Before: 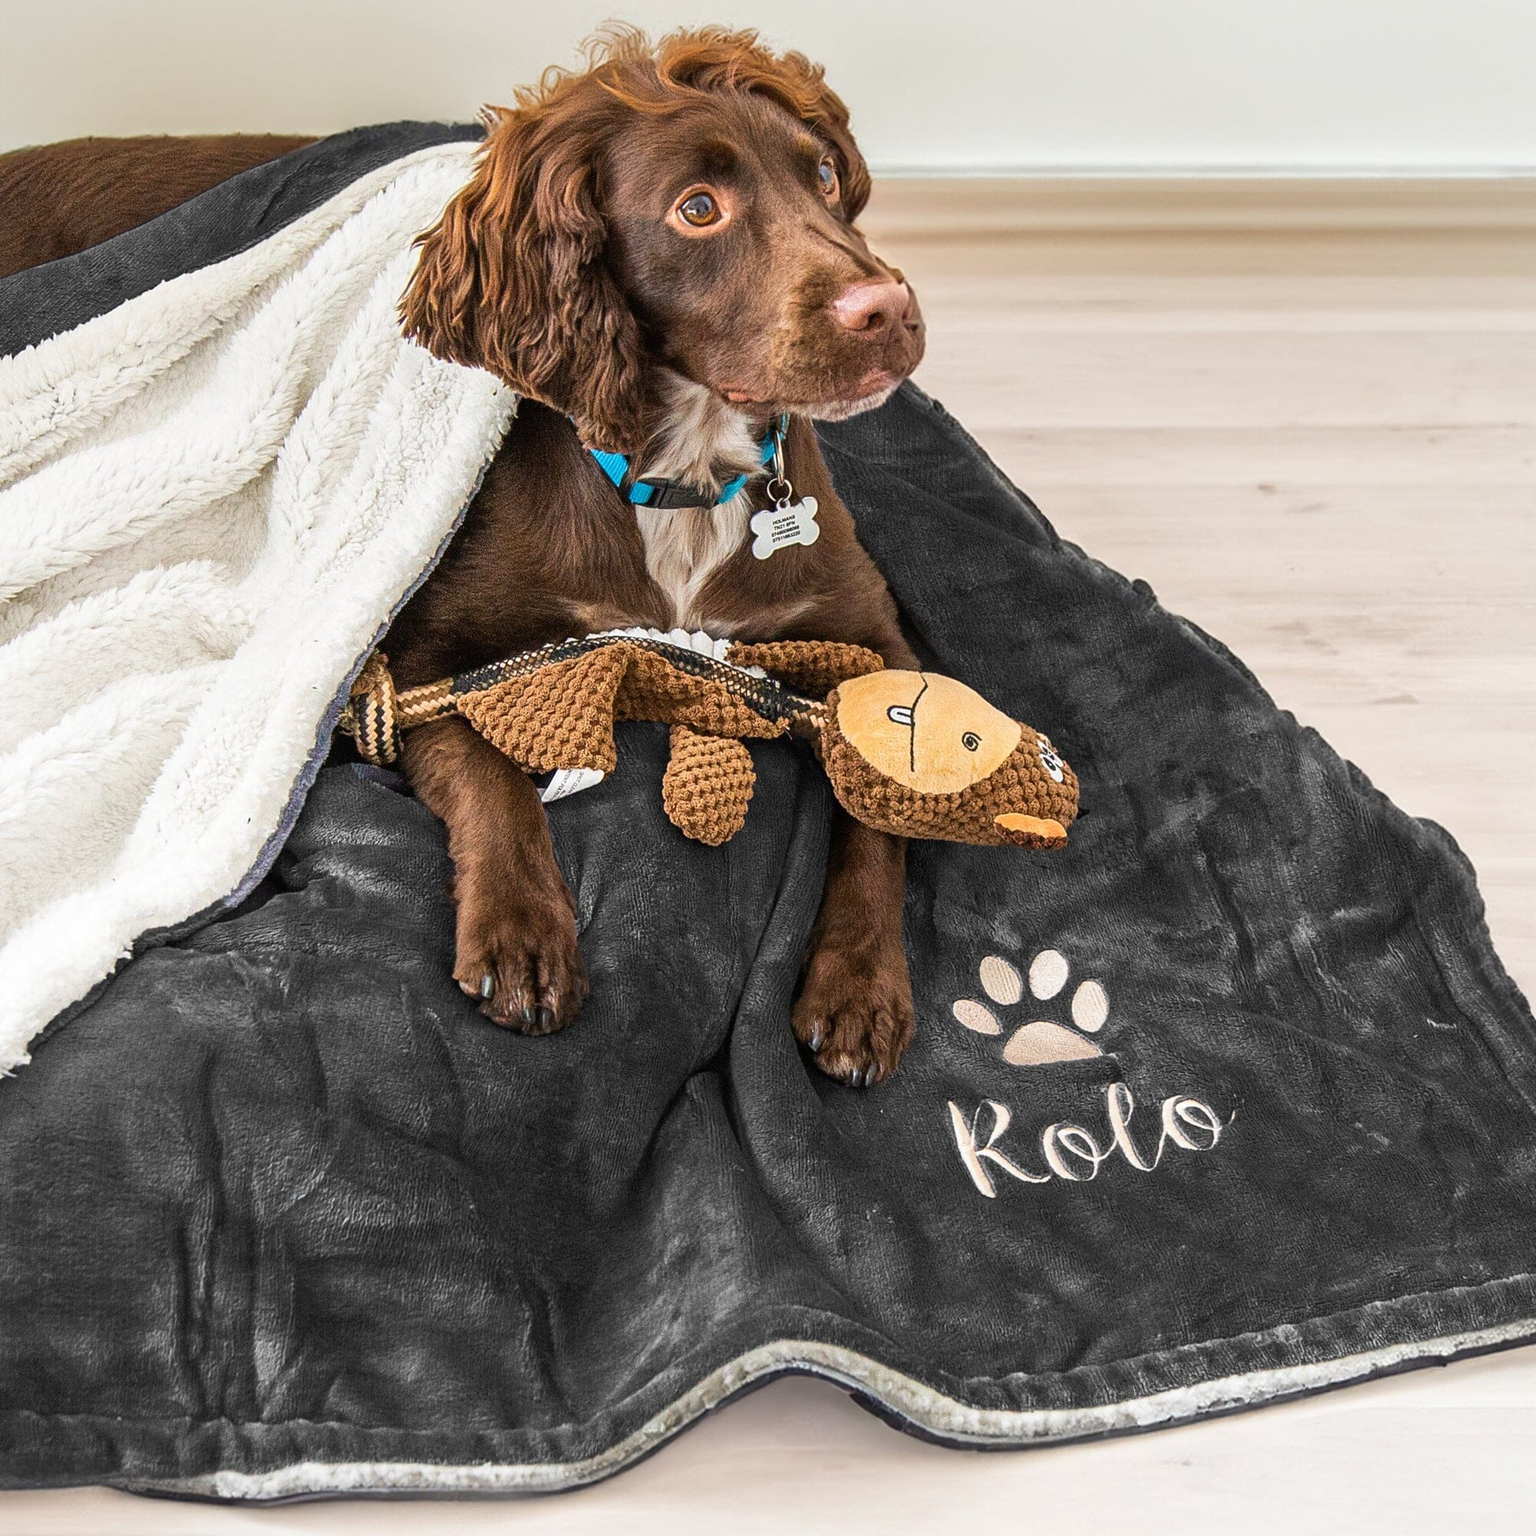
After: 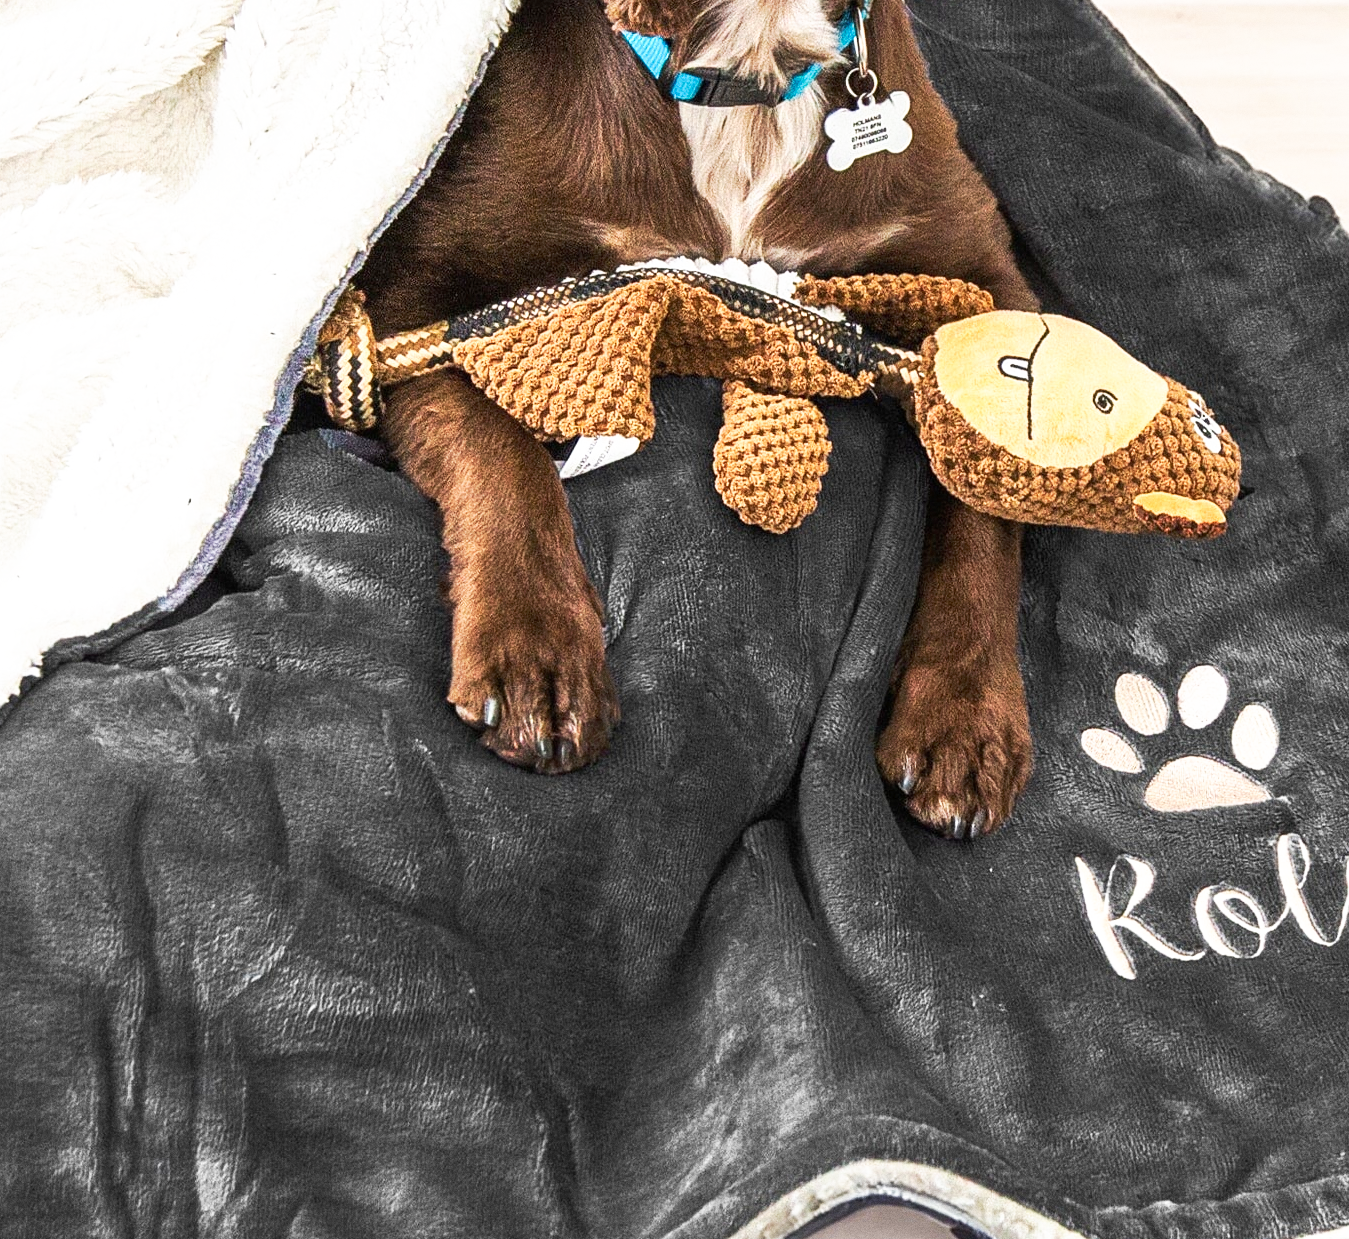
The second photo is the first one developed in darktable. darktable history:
crop: left 6.488%, top 27.668%, right 24.183%, bottom 8.656%
grain: coarseness 0.09 ISO
white balance: emerald 1
tone curve: curves: ch0 [(0, 0) (0.003, 0.01) (0.011, 0.017) (0.025, 0.035) (0.044, 0.068) (0.069, 0.109) (0.1, 0.144) (0.136, 0.185) (0.177, 0.231) (0.224, 0.279) (0.277, 0.346) (0.335, 0.42) (0.399, 0.5) (0.468, 0.603) (0.543, 0.712) (0.623, 0.808) (0.709, 0.883) (0.801, 0.957) (0.898, 0.993) (1, 1)], preserve colors none
